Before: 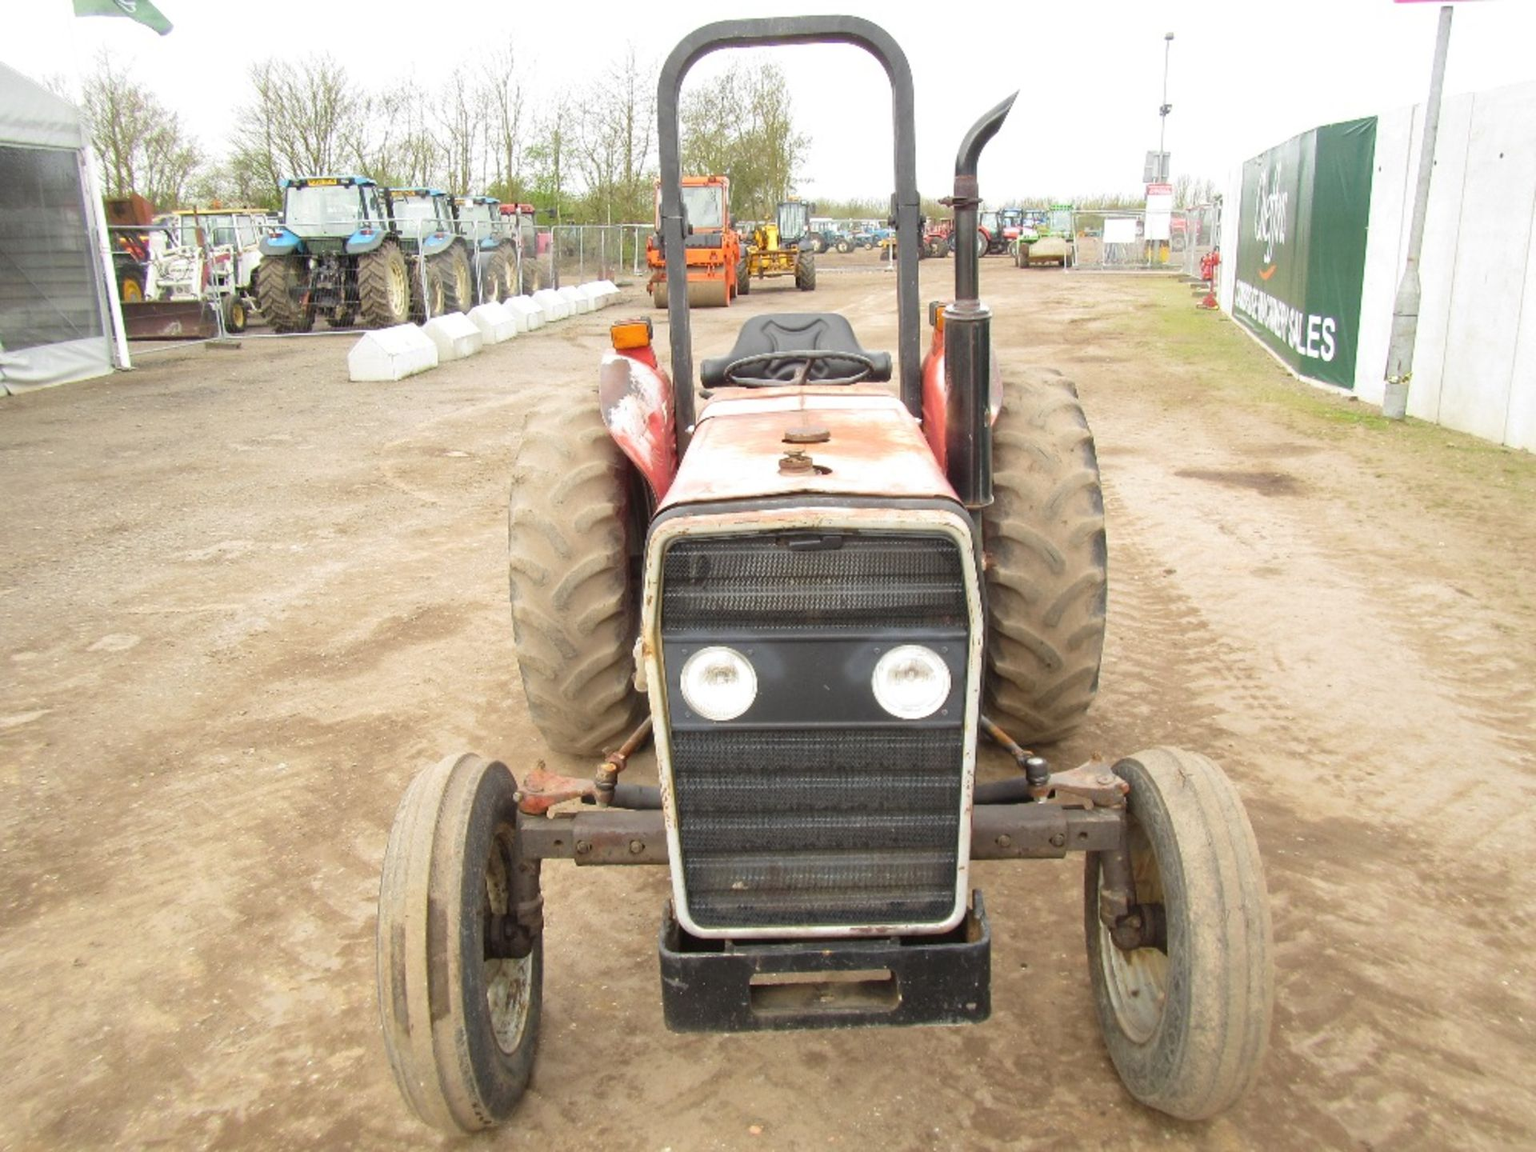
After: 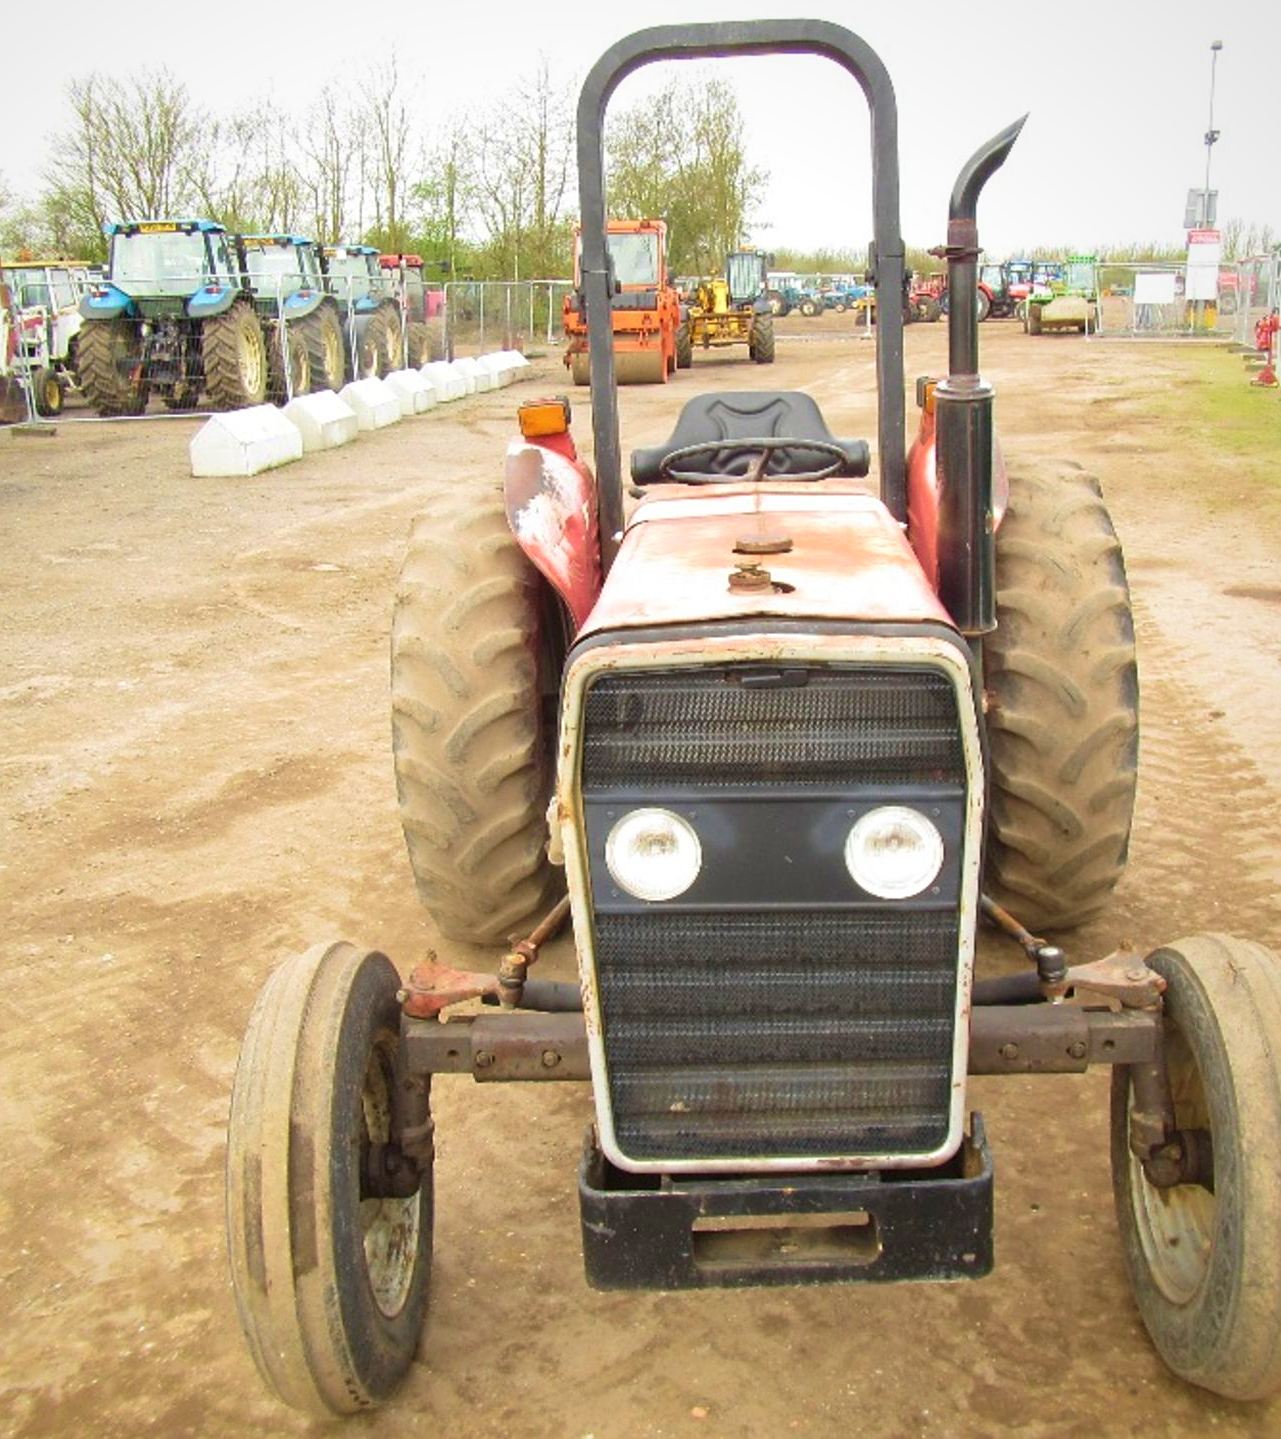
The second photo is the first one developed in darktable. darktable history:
sharpen: amount 0.215
vignetting: fall-off radius 60.91%, brightness -0.227, saturation 0.139, center (-0.121, -0.006)
crop and rotate: left 12.775%, right 20.467%
velvia: strength 45.68%
